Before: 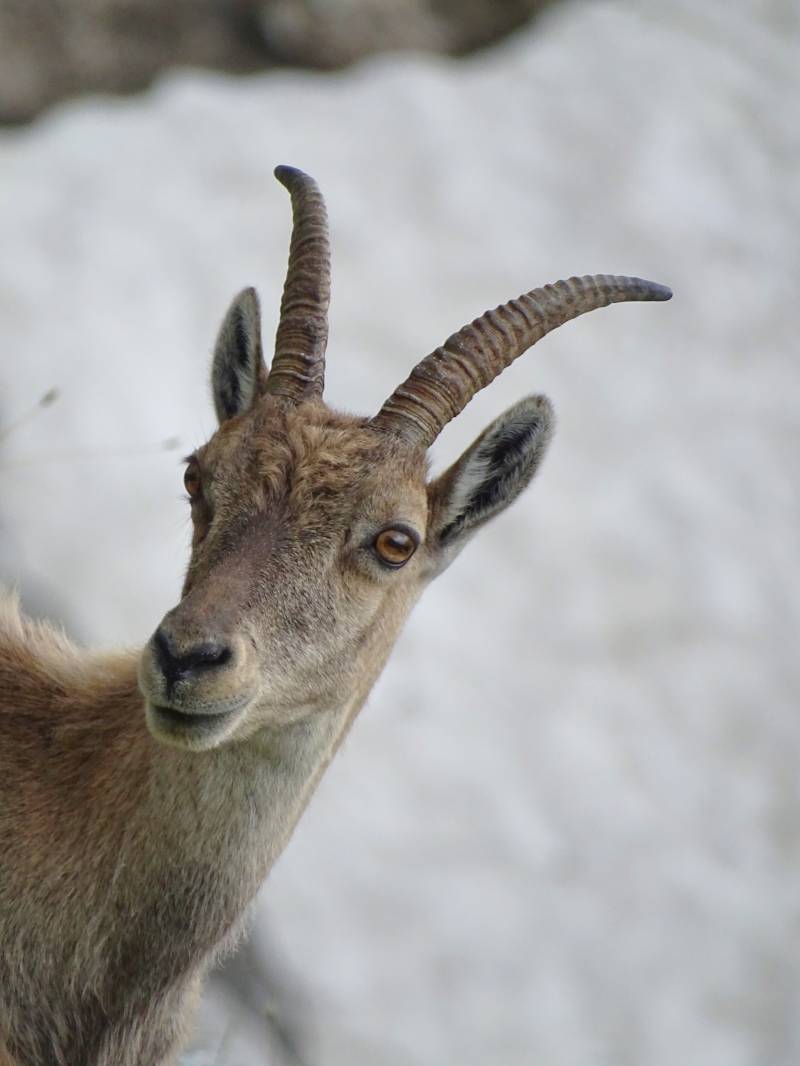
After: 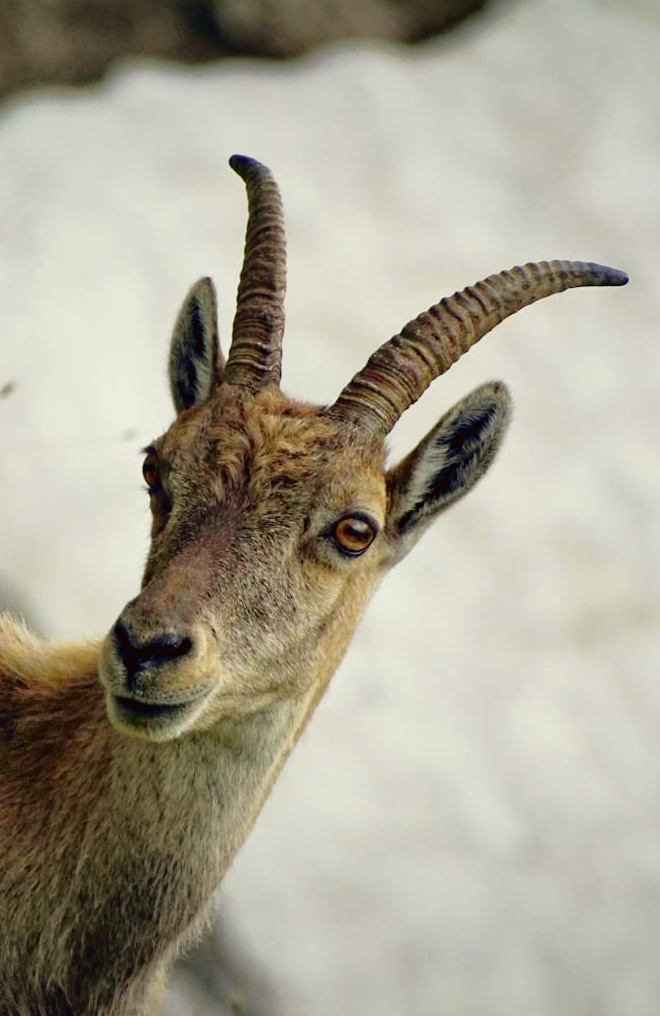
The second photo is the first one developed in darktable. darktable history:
filmic rgb: middle gray luminance 9.17%, black relative exposure -10.57 EV, white relative exposure 3.44 EV, threshold 2.98 EV, target black luminance 0%, hardness 5.97, latitude 59.48%, contrast 1.09, highlights saturation mix 5.04%, shadows ↔ highlights balance 28.82%, color science v4 (2020), enable highlight reconstruction true
color balance rgb: global offset › chroma 0.259%, global offset › hue 255.79°, linear chroma grading › shadows -2.303%, linear chroma grading › highlights -14.818%, linear chroma grading › global chroma -9.648%, linear chroma grading › mid-tones -9.671%, perceptual saturation grading › global saturation 31.228%
haze removal: strength 0.298, distance 0.257, compatibility mode true, adaptive false
crop and rotate: angle 0.679°, left 4.459%, top 0.448%, right 11.642%, bottom 2.649%
color correction: highlights a* -1.59, highlights b* 10.21, shadows a* 0.284, shadows b* 19.58
tone curve: curves: ch0 [(0, 0.01) (0.037, 0.032) (0.131, 0.108) (0.275, 0.286) (0.483, 0.517) (0.61, 0.661) (0.697, 0.768) (0.797, 0.876) (0.888, 0.952) (0.997, 0.995)]; ch1 [(0, 0) (0.312, 0.262) (0.425, 0.402) (0.5, 0.5) (0.527, 0.532) (0.556, 0.585) (0.683, 0.706) (0.746, 0.77) (1, 1)]; ch2 [(0, 0) (0.223, 0.185) (0.333, 0.284) (0.432, 0.4) (0.502, 0.502) (0.525, 0.527) (0.545, 0.564) (0.587, 0.613) (0.636, 0.654) (0.711, 0.729) (0.845, 0.855) (0.998, 0.977)], color space Lab, independent channels, preserve colors none
vignetting: fall-off radius 100.31%, brightness -0.308, saturation -0.047, width/height ratio 1.337
